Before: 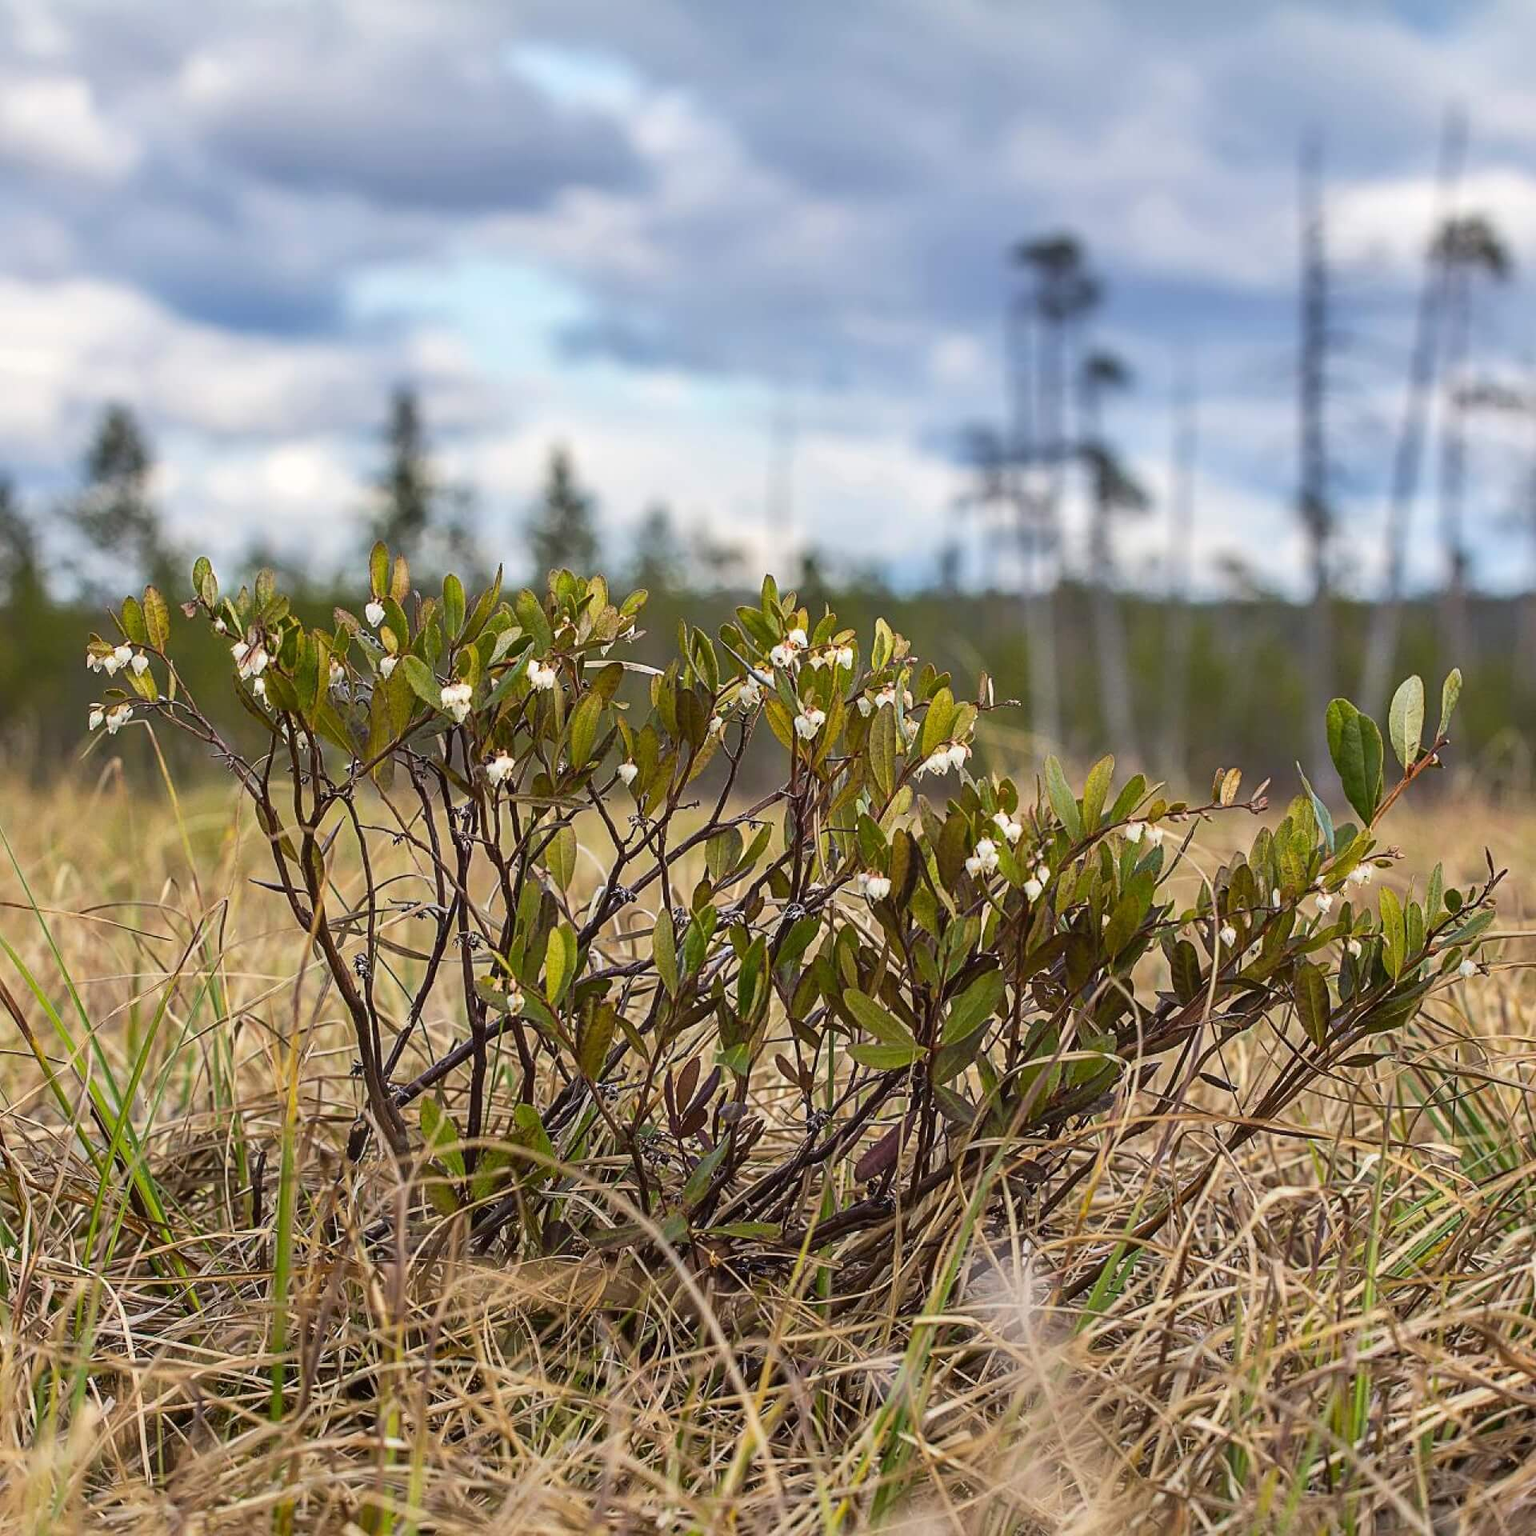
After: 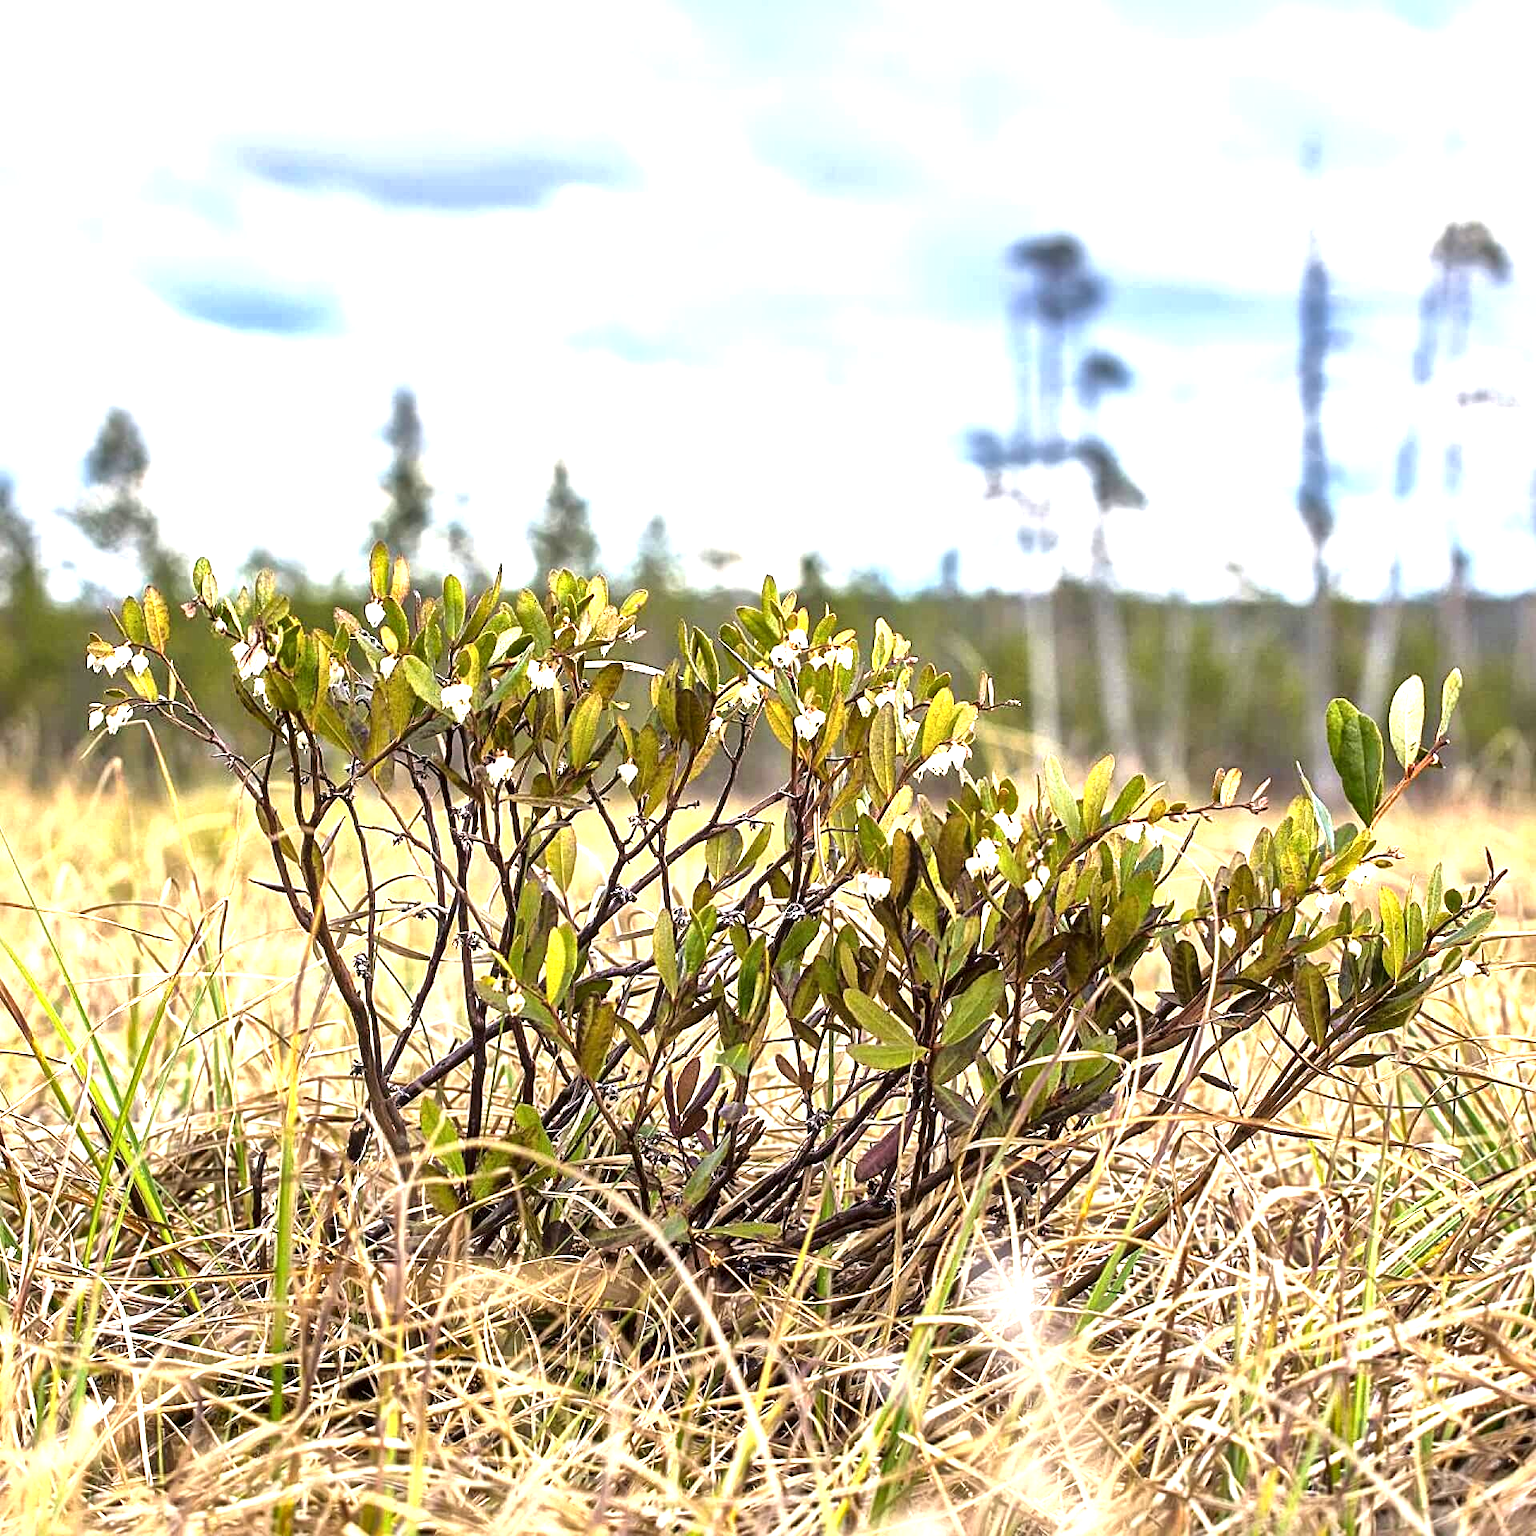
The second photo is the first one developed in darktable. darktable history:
exposure: exposure 0.738 EV, compensate exposure bias true, compensate highlight preservation false
tone equalizer: -8 EV -0.719 EV, -7 EV -0.733 EV, -6 EV -0.6 EV, -5 EV -0.42 EV, -3 EV 0.368 EV, -2 EV 0.6 EV, -1 EV 0.675 EV, +0 EV 0.769 EV
local contrast: mode bilateral grid, contrast 20, coarseness 50, detail 171%, midtone range 0.2
